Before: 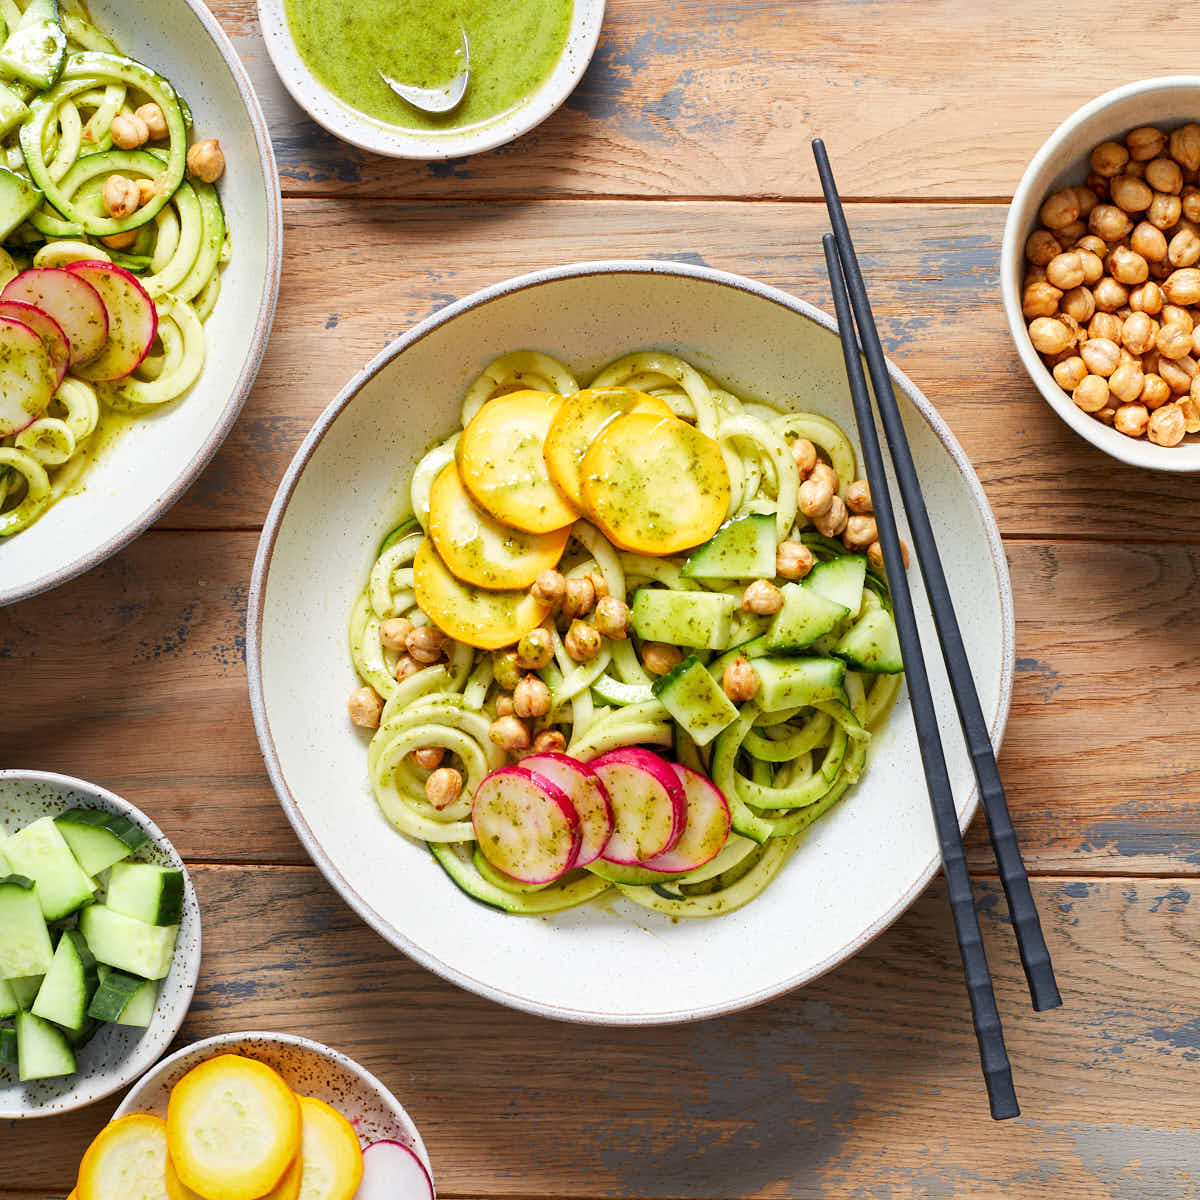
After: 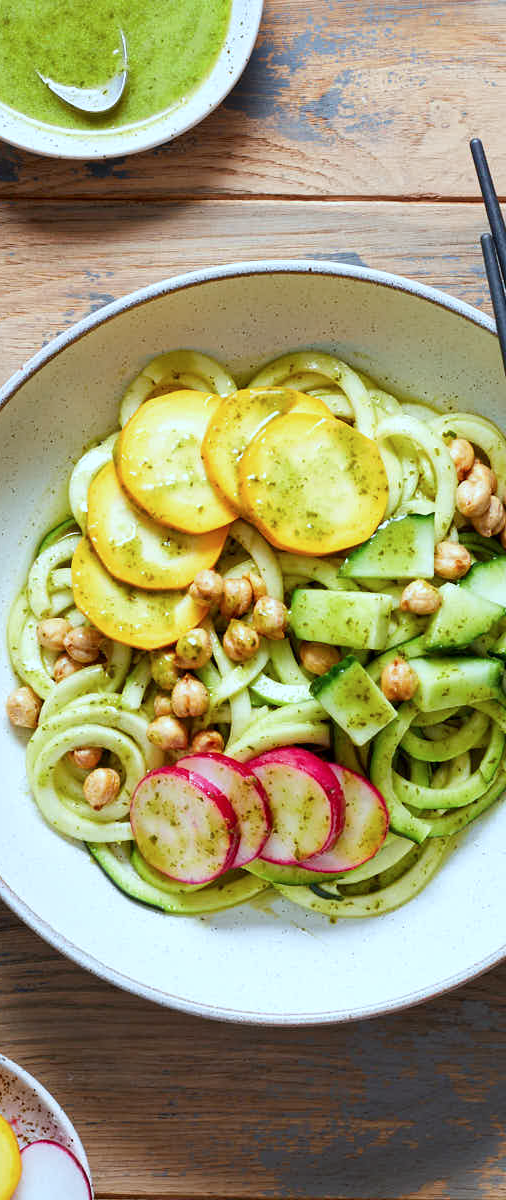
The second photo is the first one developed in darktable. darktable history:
color calibration: illuminant F (fluorescent), F source F9 (Cool White Deluxe 4150 K) – high CRI, x 0.374, y 0.373, temperature 4158.34 K
crop: left 28.583%, right 29.231%
contrast brightness saturation: contrast 0.03, brightness -0.04
